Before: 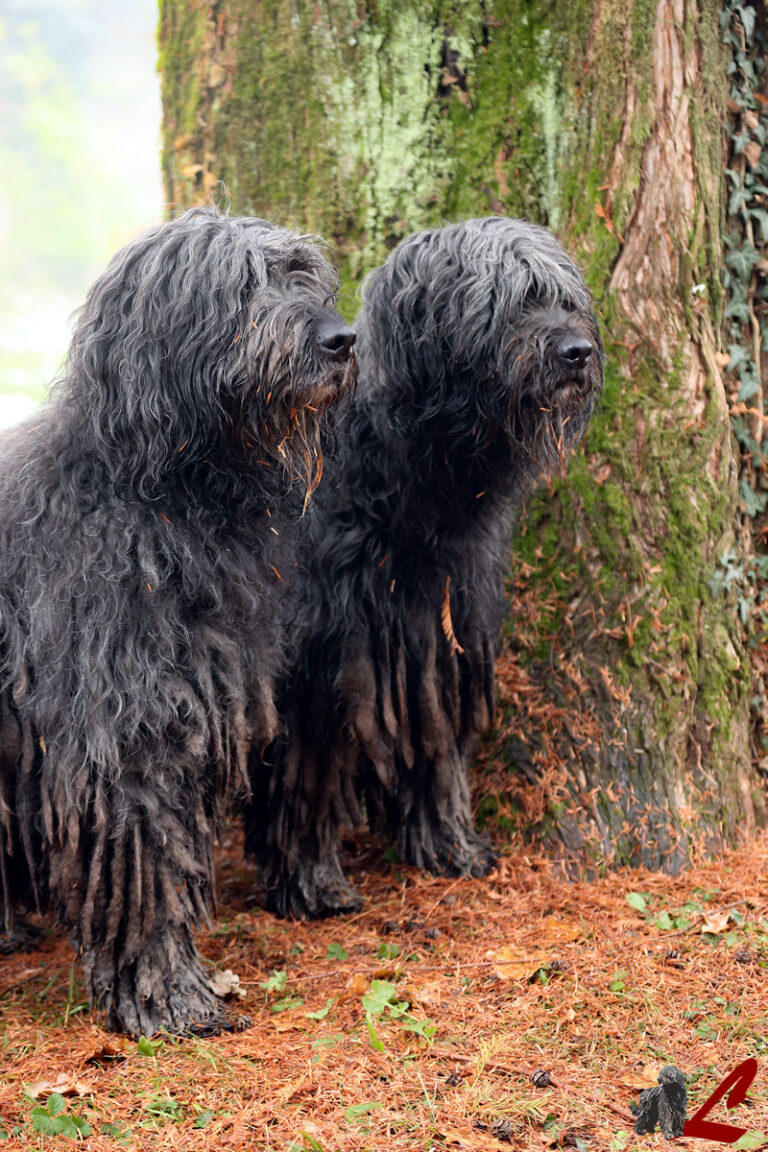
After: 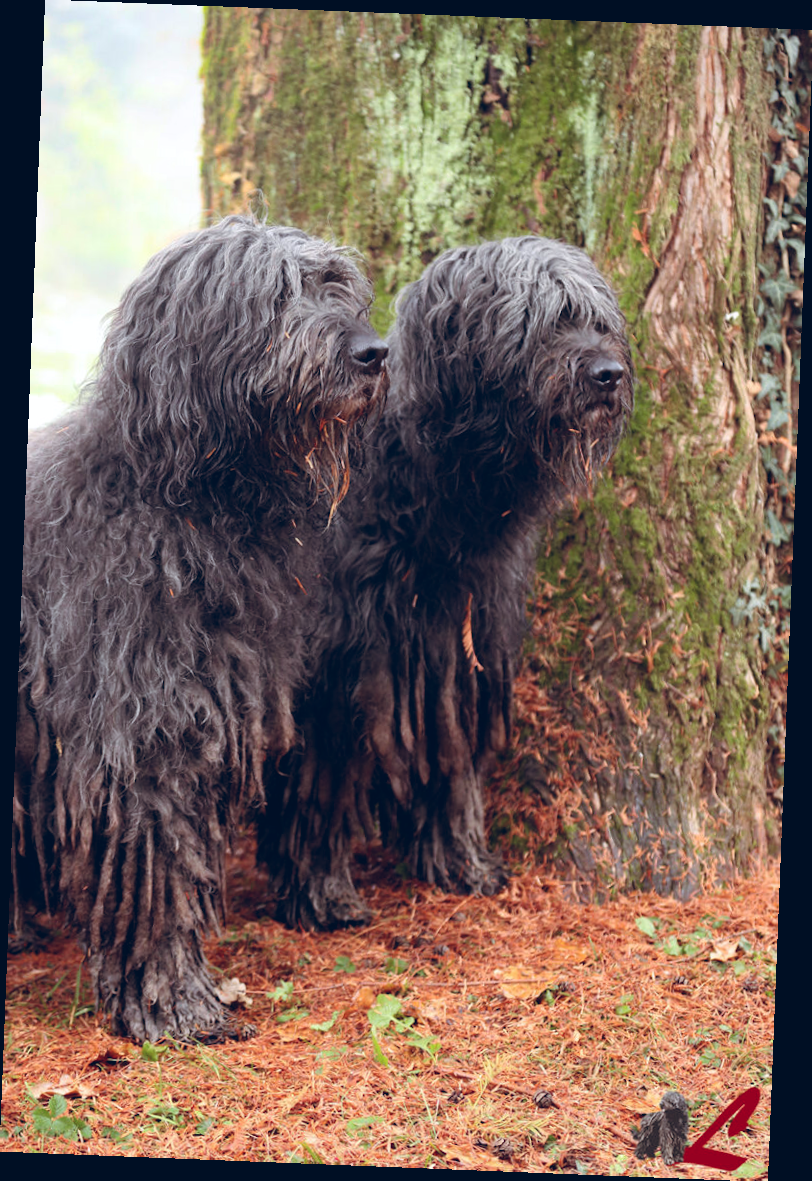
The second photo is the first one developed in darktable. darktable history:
rotate and perspective: rotation 2.27°, automatic cropping off
color balance rgb: shadows lift › chroma 9.92%, shadows lift › hue 45.12°, power › luminance 3.26%, power › hue 231.93°, global offset › luminance 0.4%, global offset › chroma 0.21%, global offset › hue 255.02°
